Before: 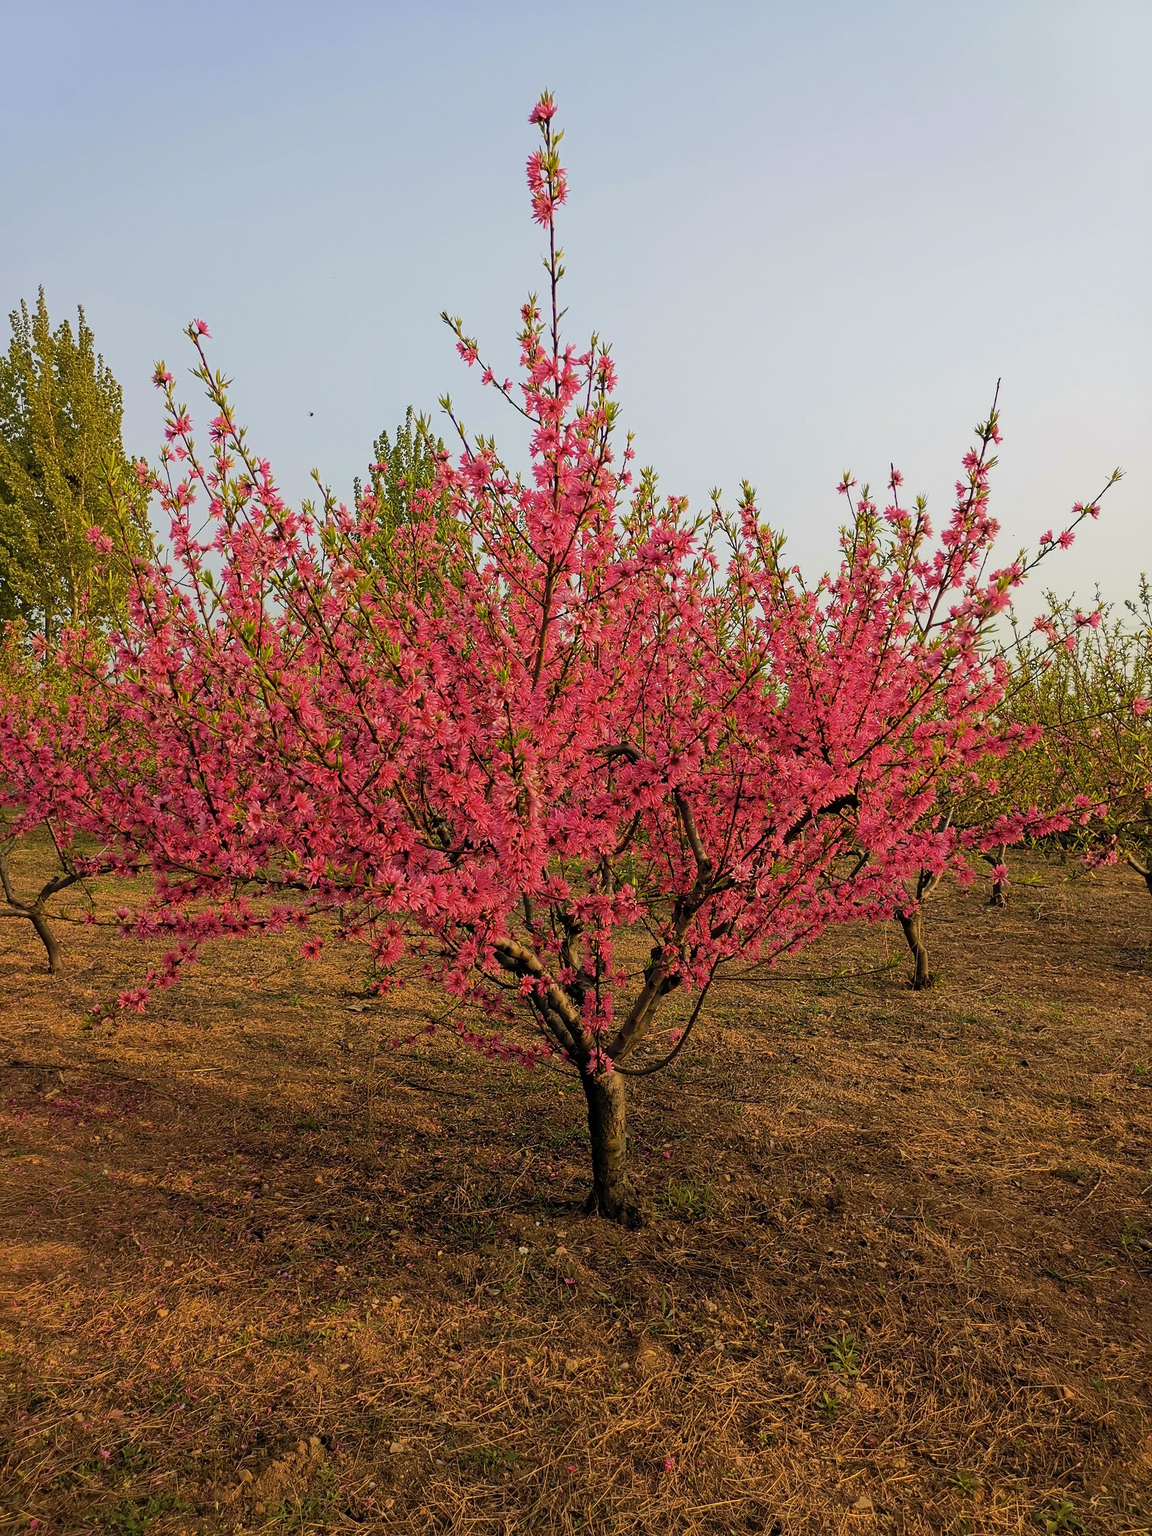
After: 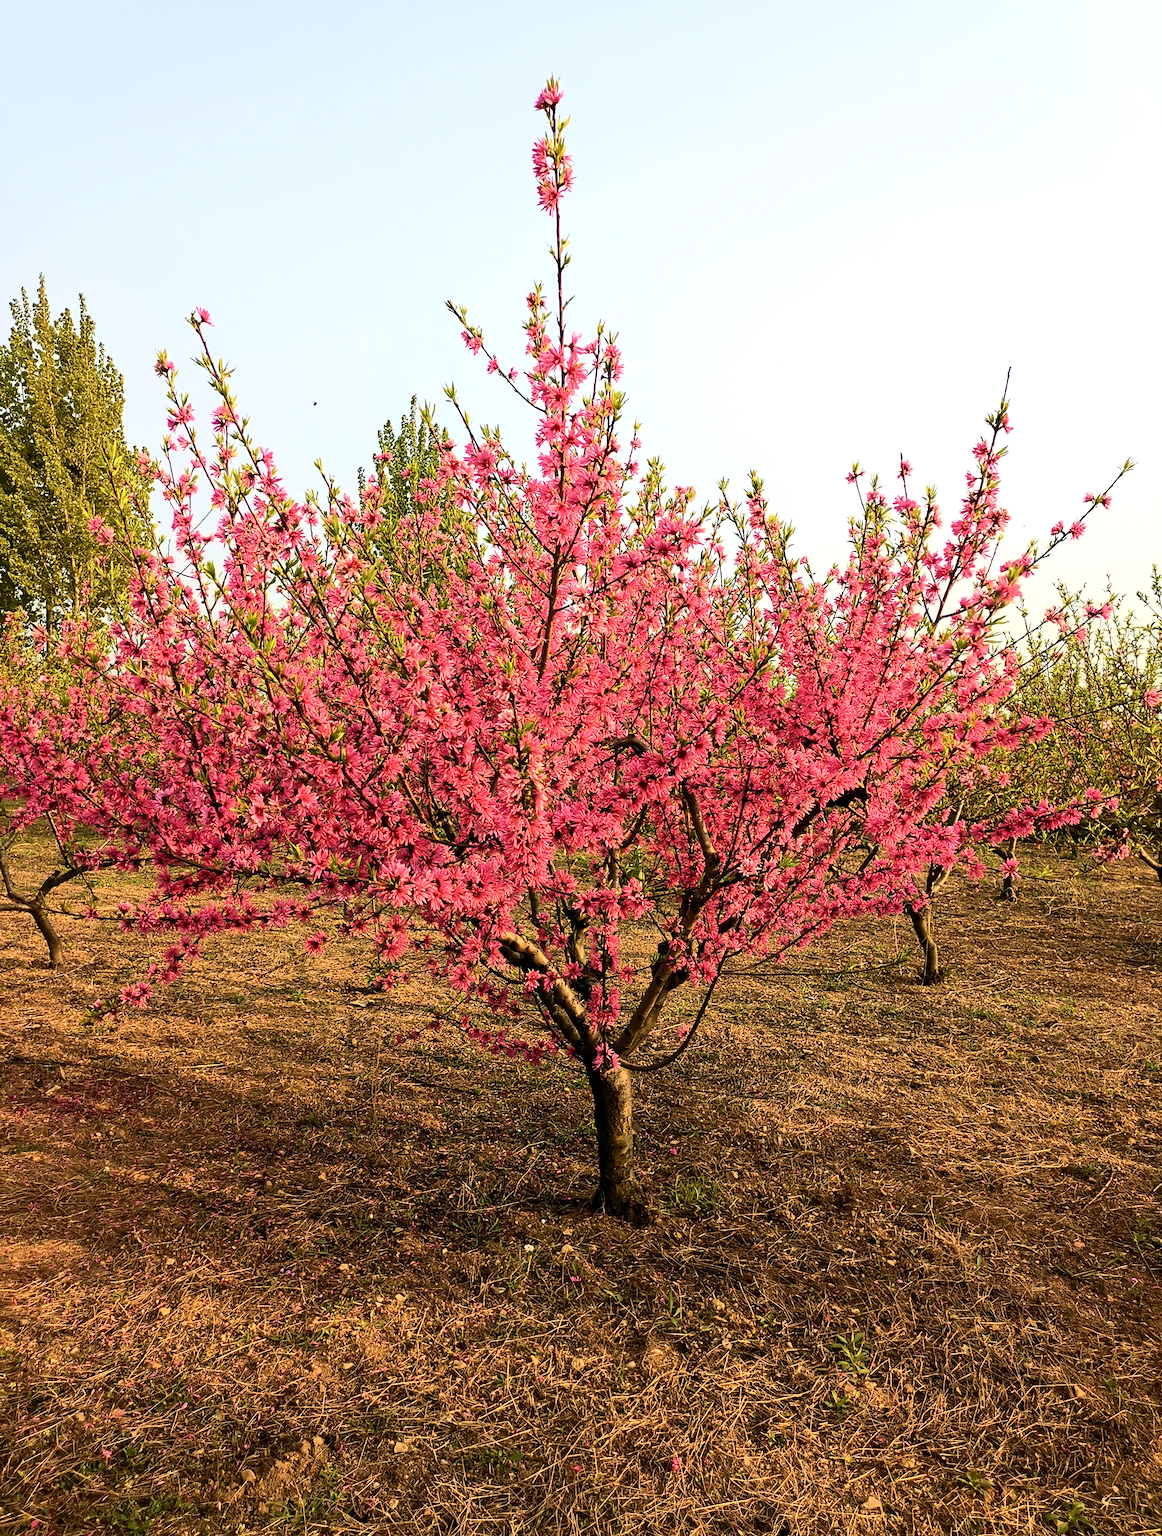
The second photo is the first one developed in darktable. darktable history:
contrast brightness saturation: contrast 0.28
crop: top 1.006%, right 0.066%
exposure: black level correction 0, exposure 0.691 EV, compensate highlight preservation false
velvia: strength 44.56%
